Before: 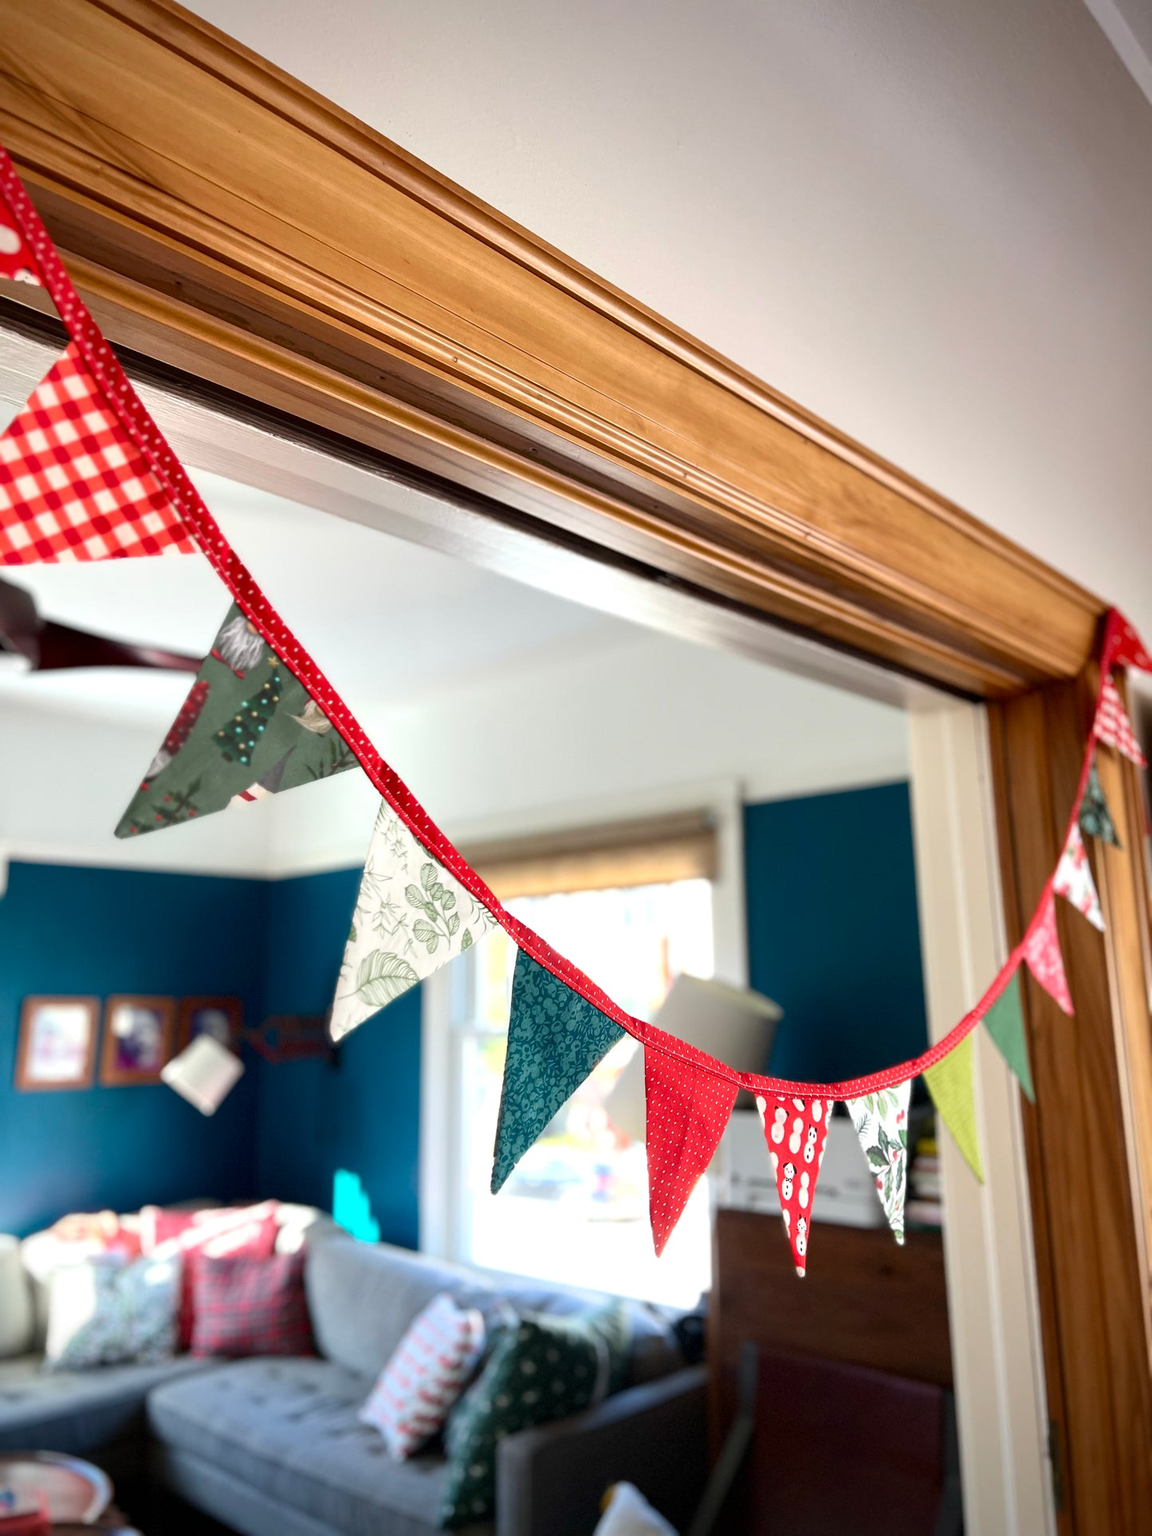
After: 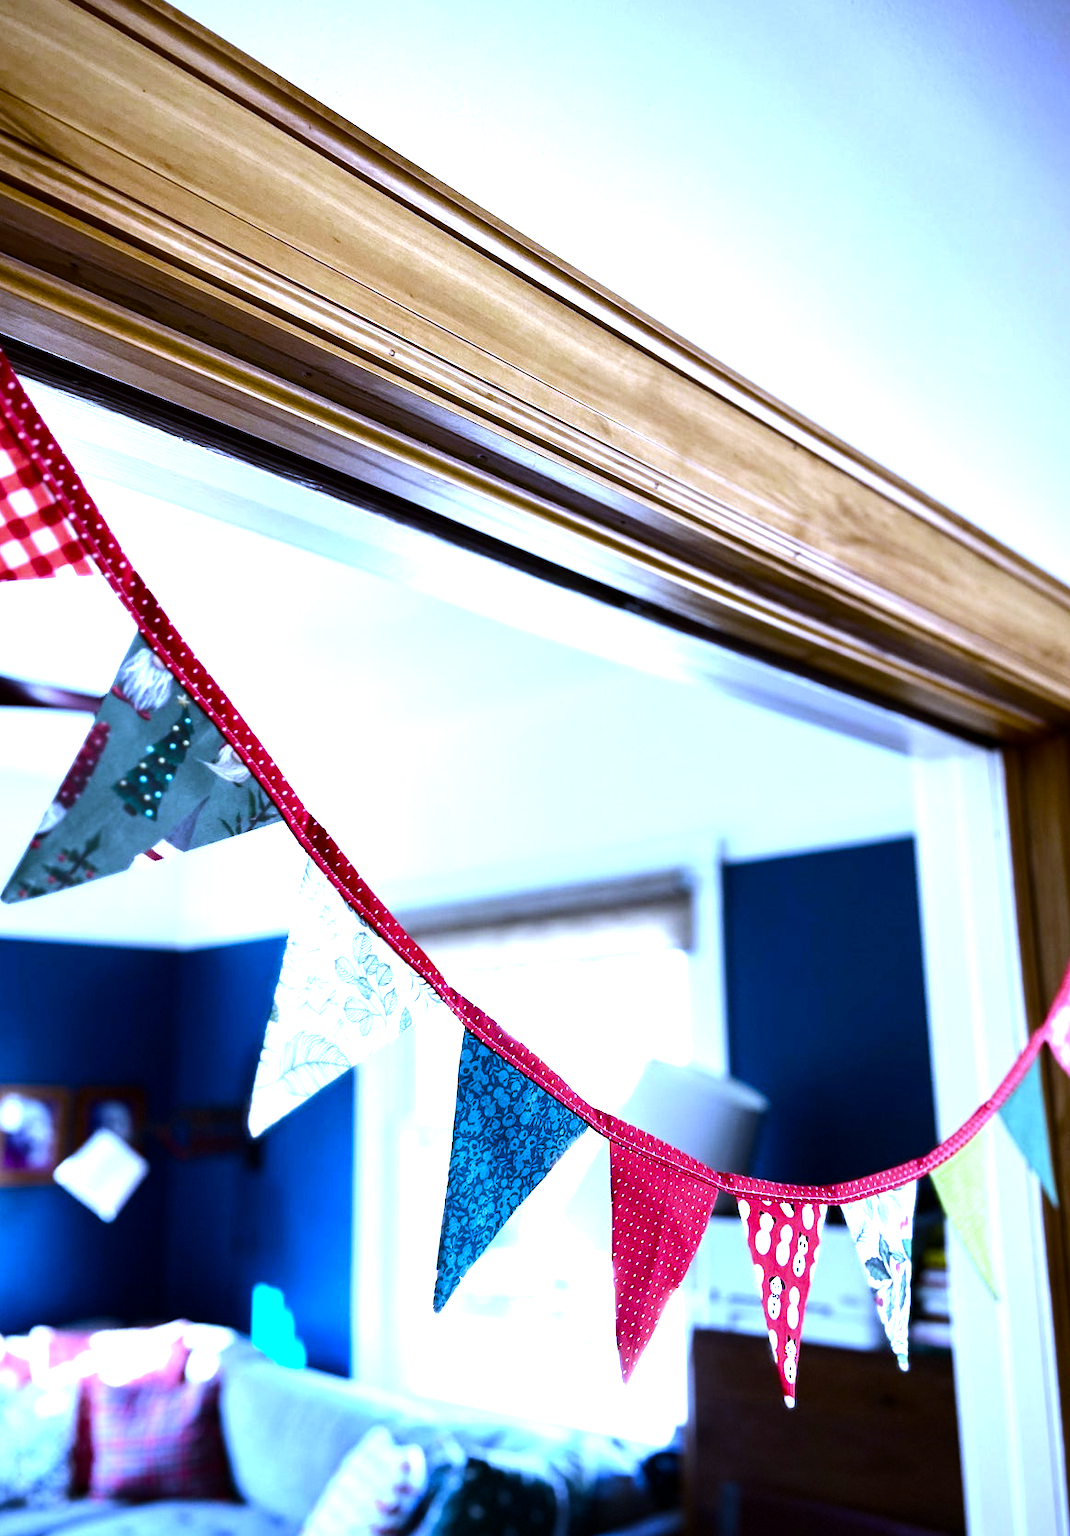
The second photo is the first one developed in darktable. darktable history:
color balance rgb: shadows lift › luminance -20%, power › hue 72.24°, highlights gain › luminance 15%, global offset › hue 171.6°, perceptual saturation grading › highlights -15%, perceptual saturation grading › shadows 25%, global vibrance 35%, contrast 10%
crop: left 9.929%, top 3.475%, right 9.188%, bottom 9.529%
white balance: red 0.766, blue 1.537
tone equalizer: -8 EV -0.75 EV, -7 EV -0.7 EV, -6 EV -0.6 EV, -5 EV -0.4 EV, -3 EV 0.4 EV, -2 EV 0.6 EV, -1 EV 0.7 EV, +0 EV 0.75 EV, edges refinement/feathering 500, mask exposure compensation -1.57 EV, preserve details no
